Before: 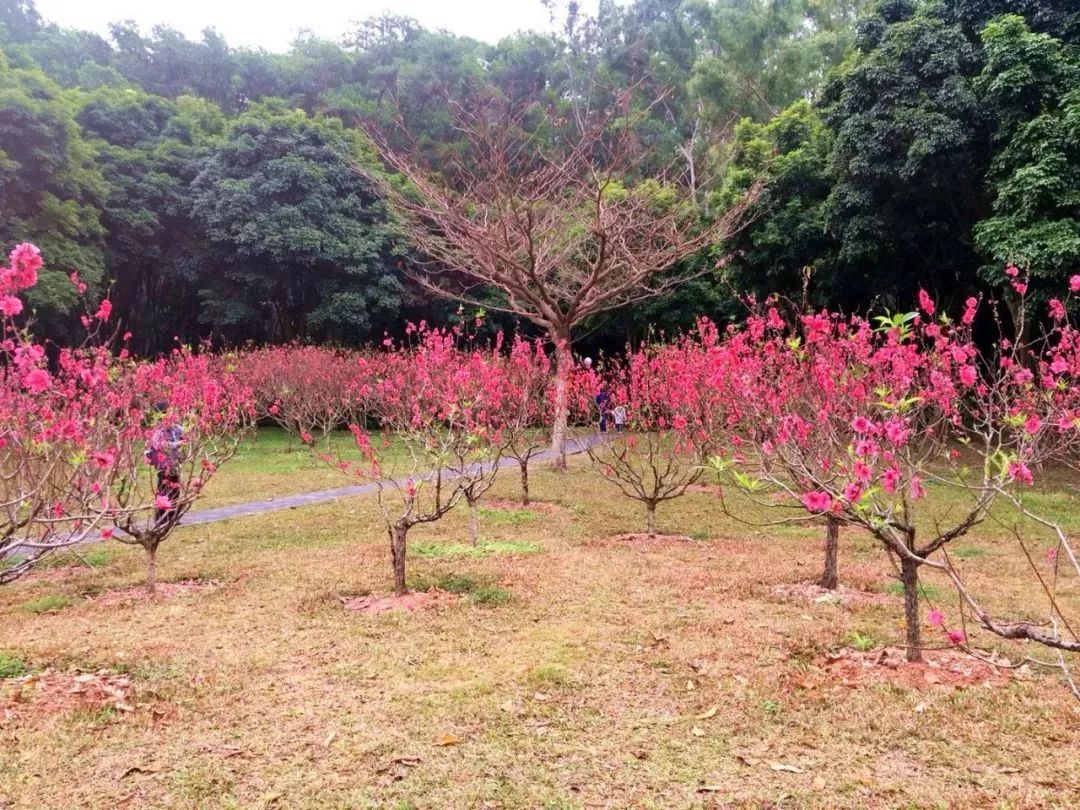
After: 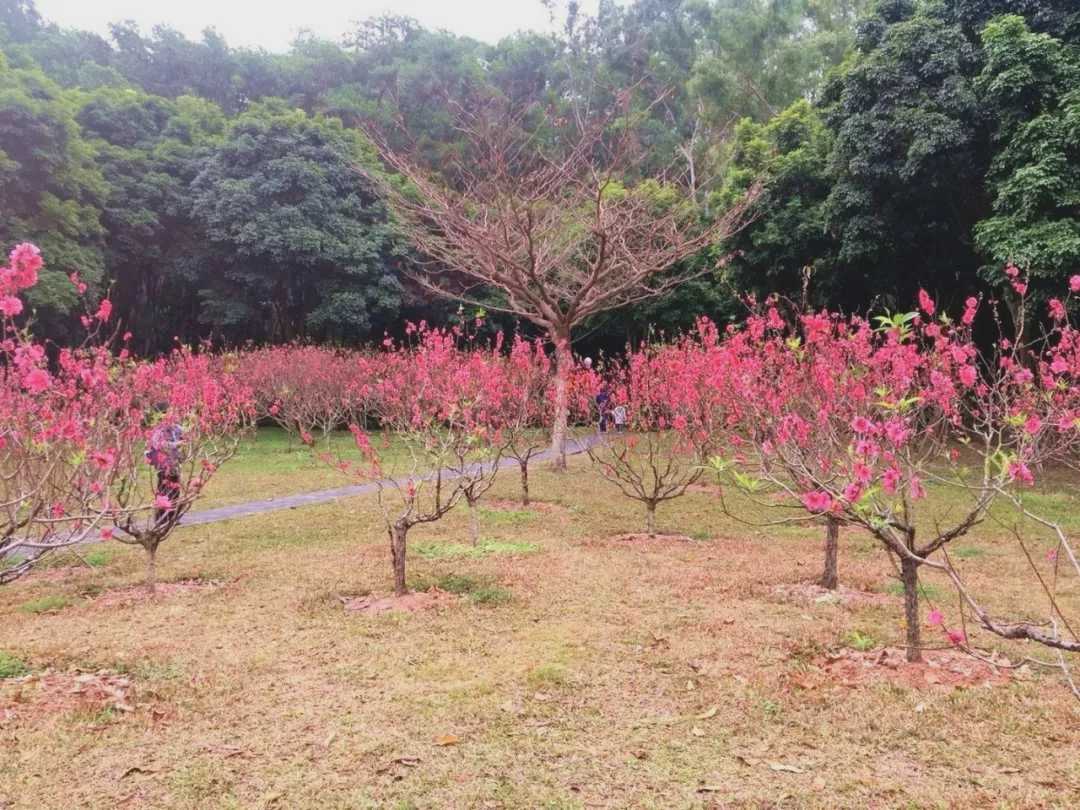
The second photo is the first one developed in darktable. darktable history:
color correction: highlights a* -0.117, highlights b* 0.111
contrast brightness saturation: contrast -0.15, brightness 0.04, saturation -0.137
